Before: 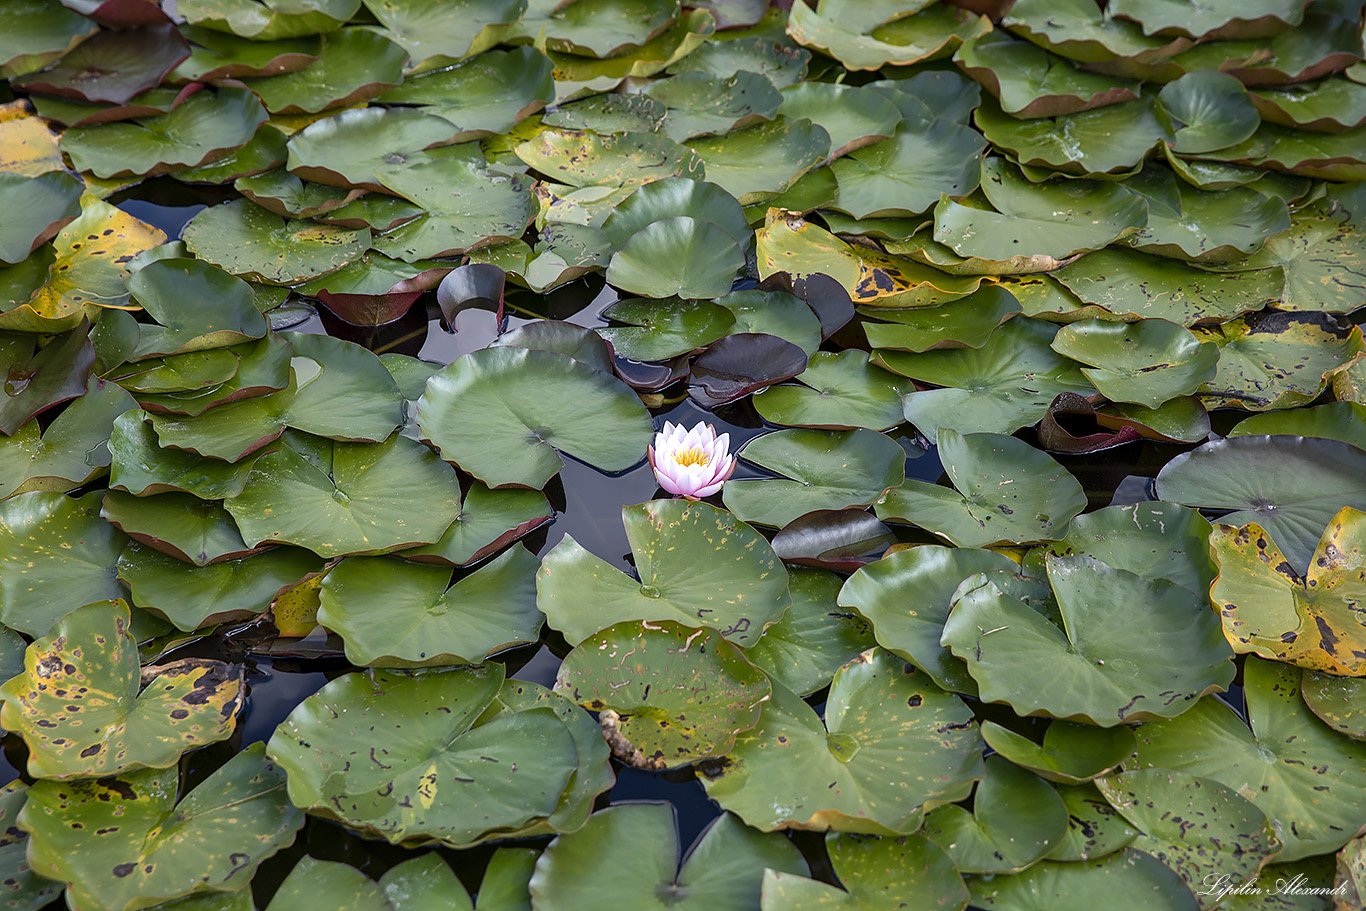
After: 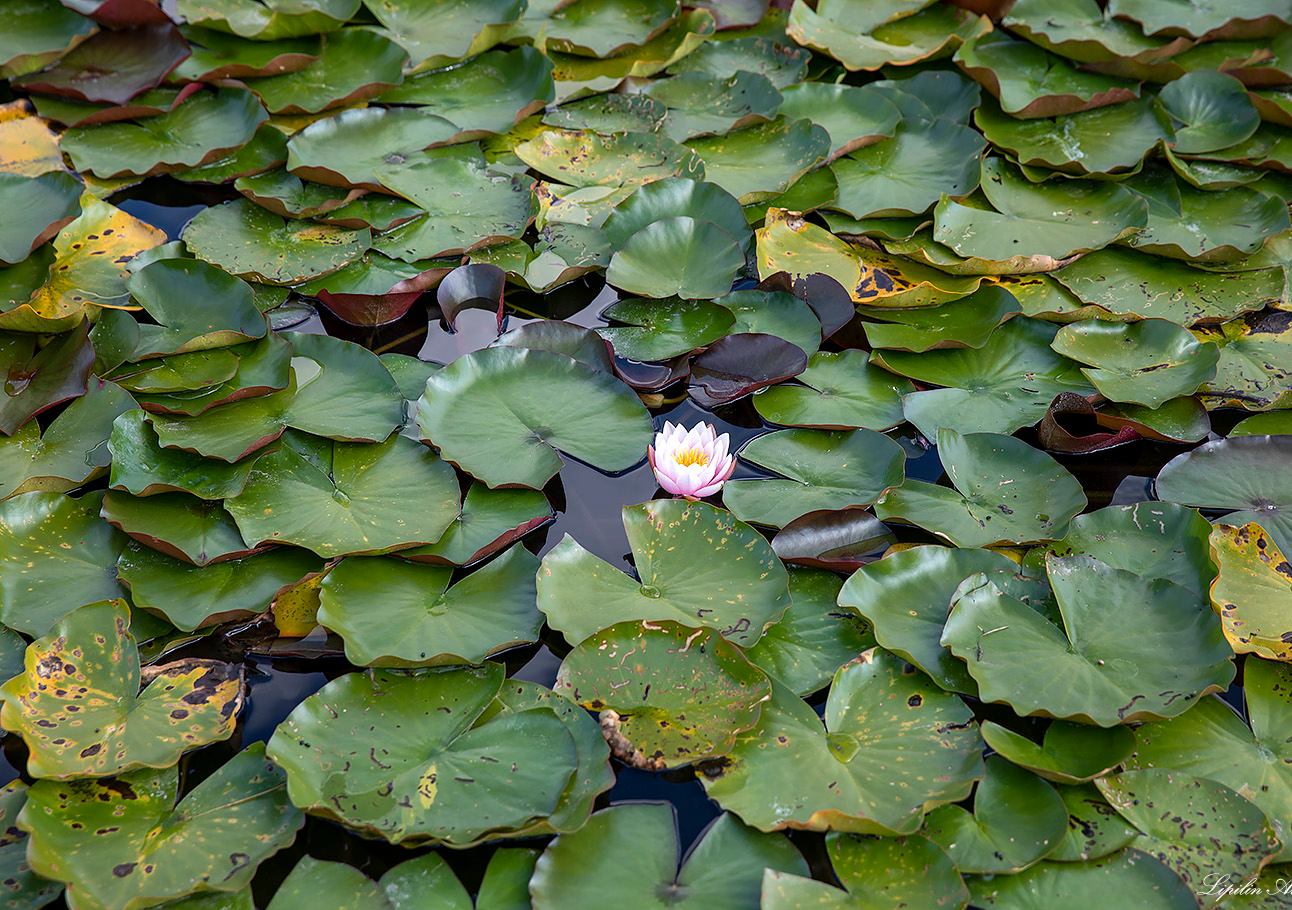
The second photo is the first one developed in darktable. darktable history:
crop and rotate: left 0%, right 5.371%
